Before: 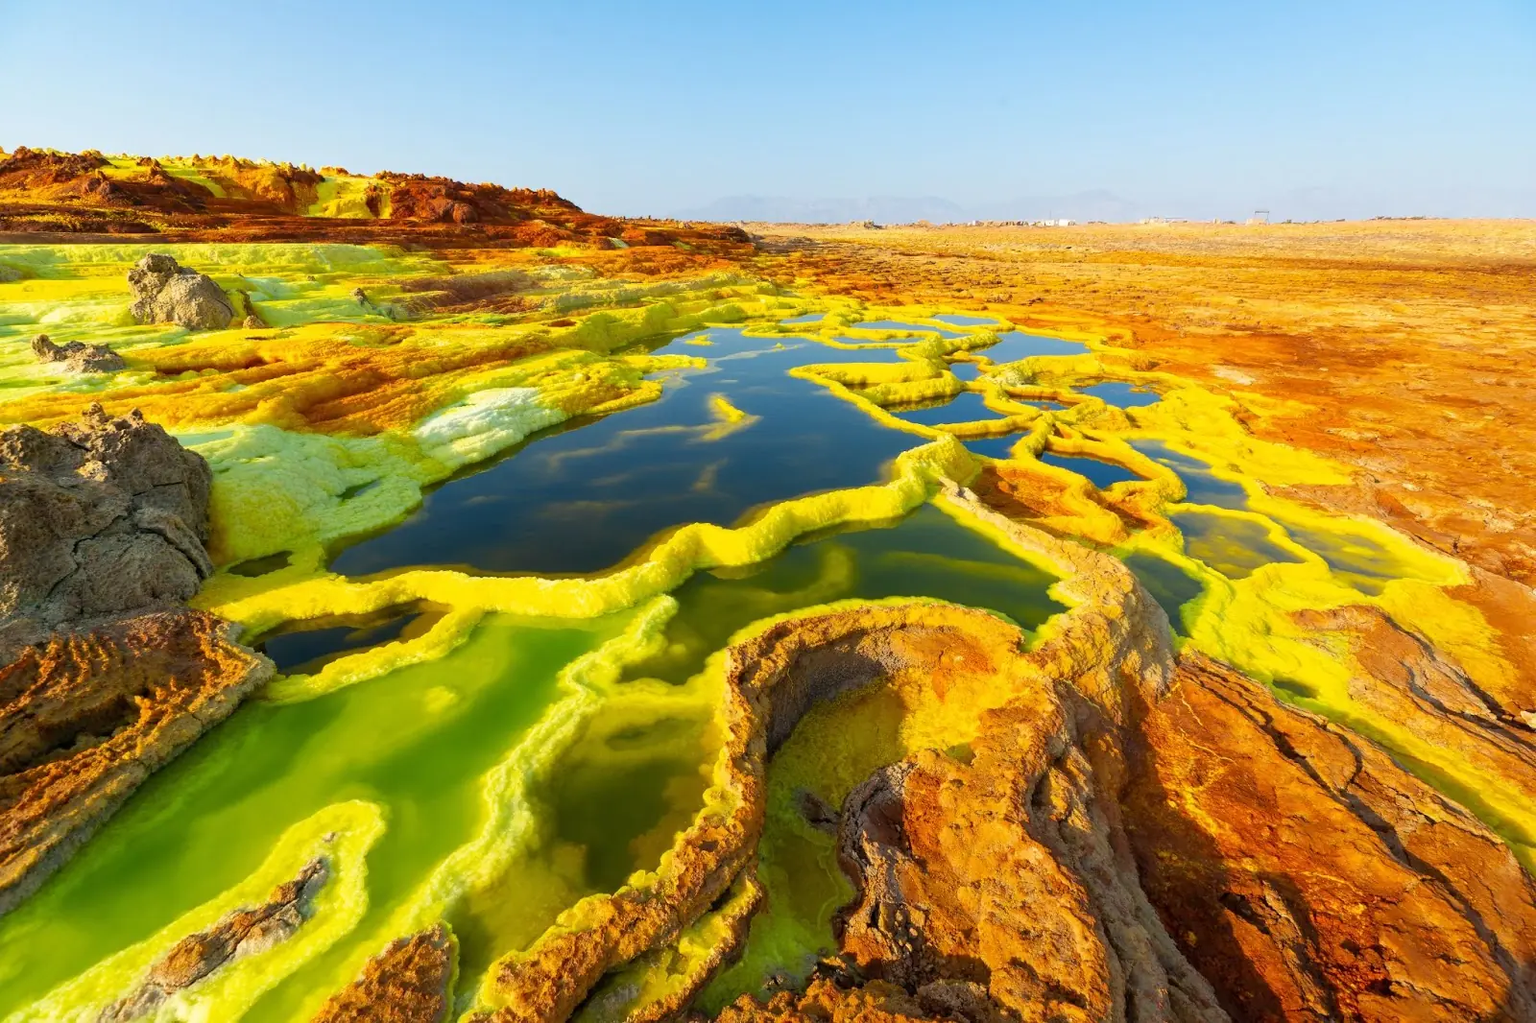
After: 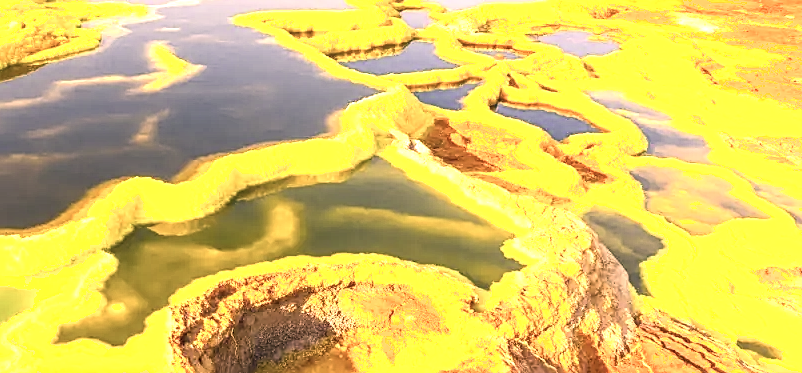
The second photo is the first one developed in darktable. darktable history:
color correction: highlights a* 20.96, highlights b* 19.9
crop: left 36.826%, top 34.524%, right 13.03%, bottom 30.474%
exposure: black level correction 0, exposure 1.371 EV, compensate exposure bias true, compensate highlight preservation false
local contrast: on, module defaults
shadows and highlights: shadows -0.682, highlights 40.46
sharpen: on, module defaults
contrast brightness saturation: contrast 0.098, saturation -0.36
